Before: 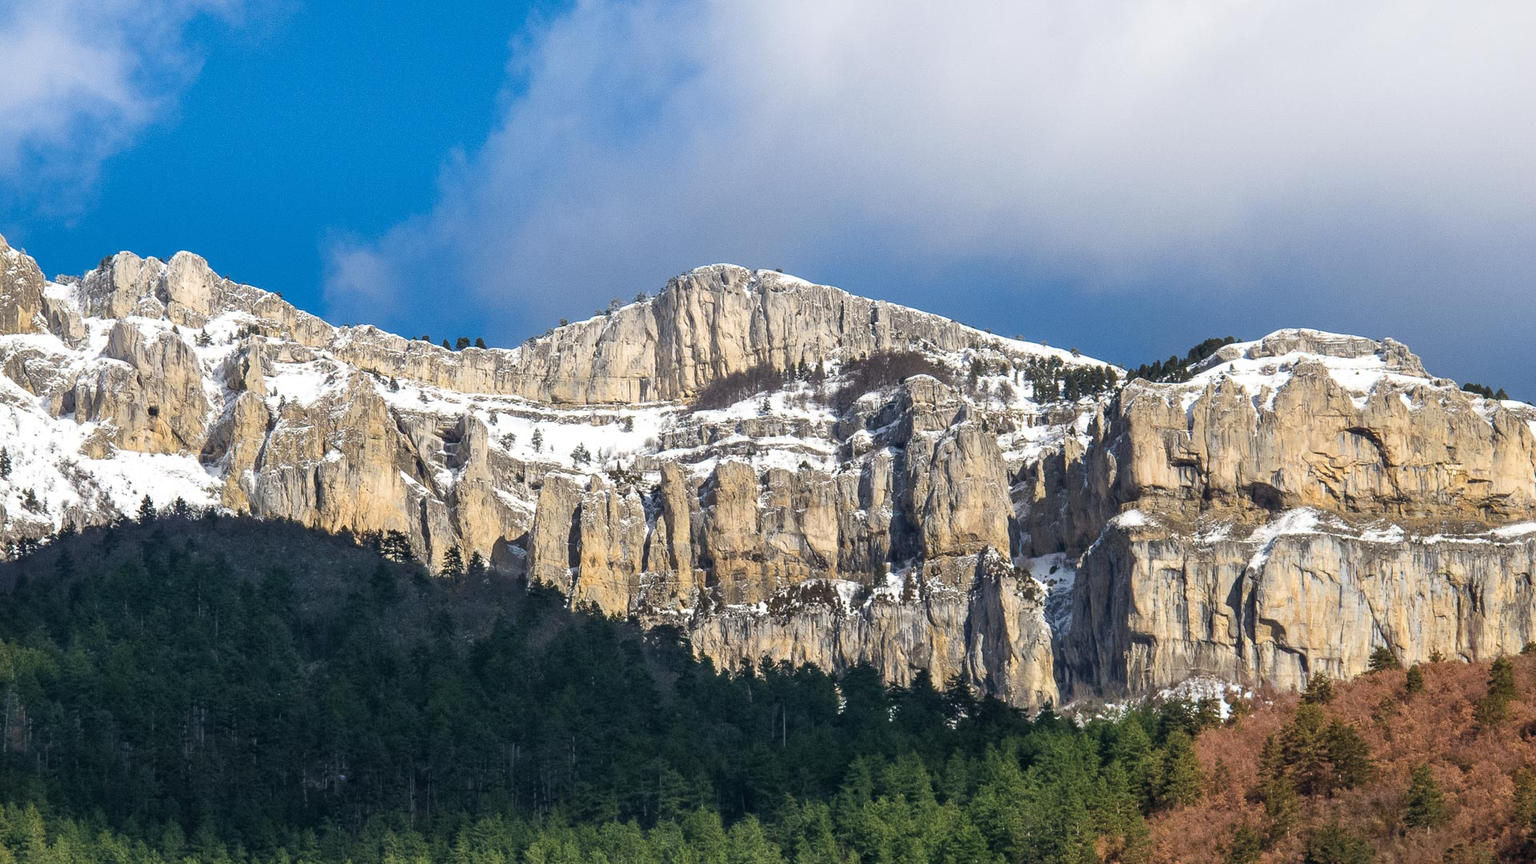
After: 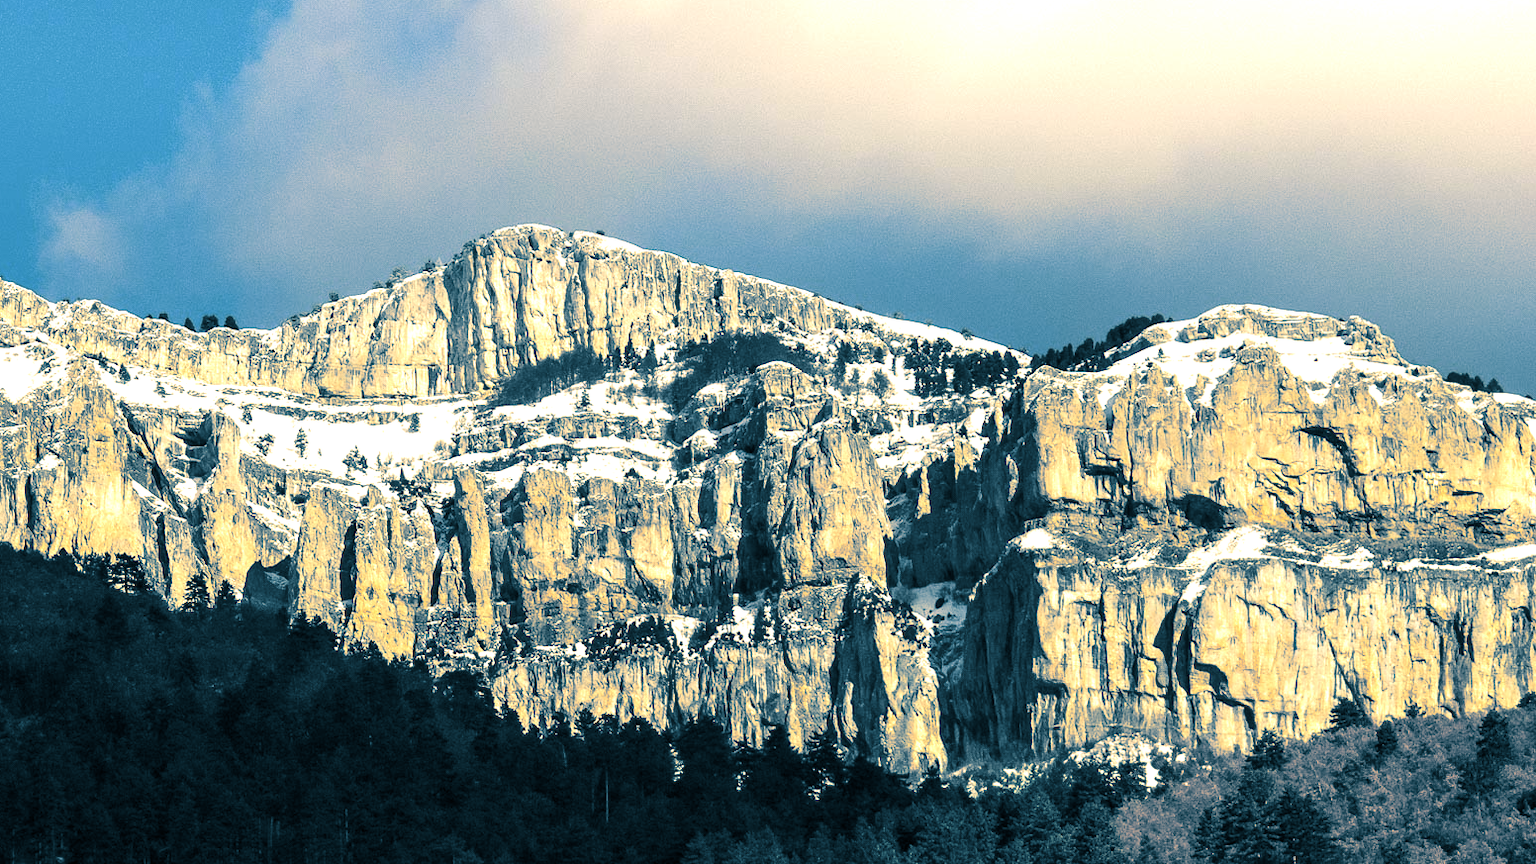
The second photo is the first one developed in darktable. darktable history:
local contrast: mode bilateral grid, contrast 100, coarseness 100, detail 94%, midtone range 0.2
split-toning: shadows › hue 212.4°, balance -70
tone equalizer: -8 EV -0.75 EV, -7 EV -0.7 EV, -6 EV -0.6 EV, -5 EV -0.4 EV, -3 EV 0.4 EV, -2 EV 0.6 EV, -1 EV 0.7 EV, +0 EV 0.75 EV, edges refinement/feathering 500, mask exposure compensation -1.57 EV, preserve details no
white balance: emerald 1
crop: left 19.159%, top 9.58%, bottom 9.58%
color balance rgb: perceptual saturation grading › global saturation 20%, perceptual saturation grading › highlights -25%, perceptual saturation grading › shadows 50%, global vibrance -25%
color correction: highlights a* 5.3, highlights b* 24.26, shadows a* -15.58, shadows b* 4.02
